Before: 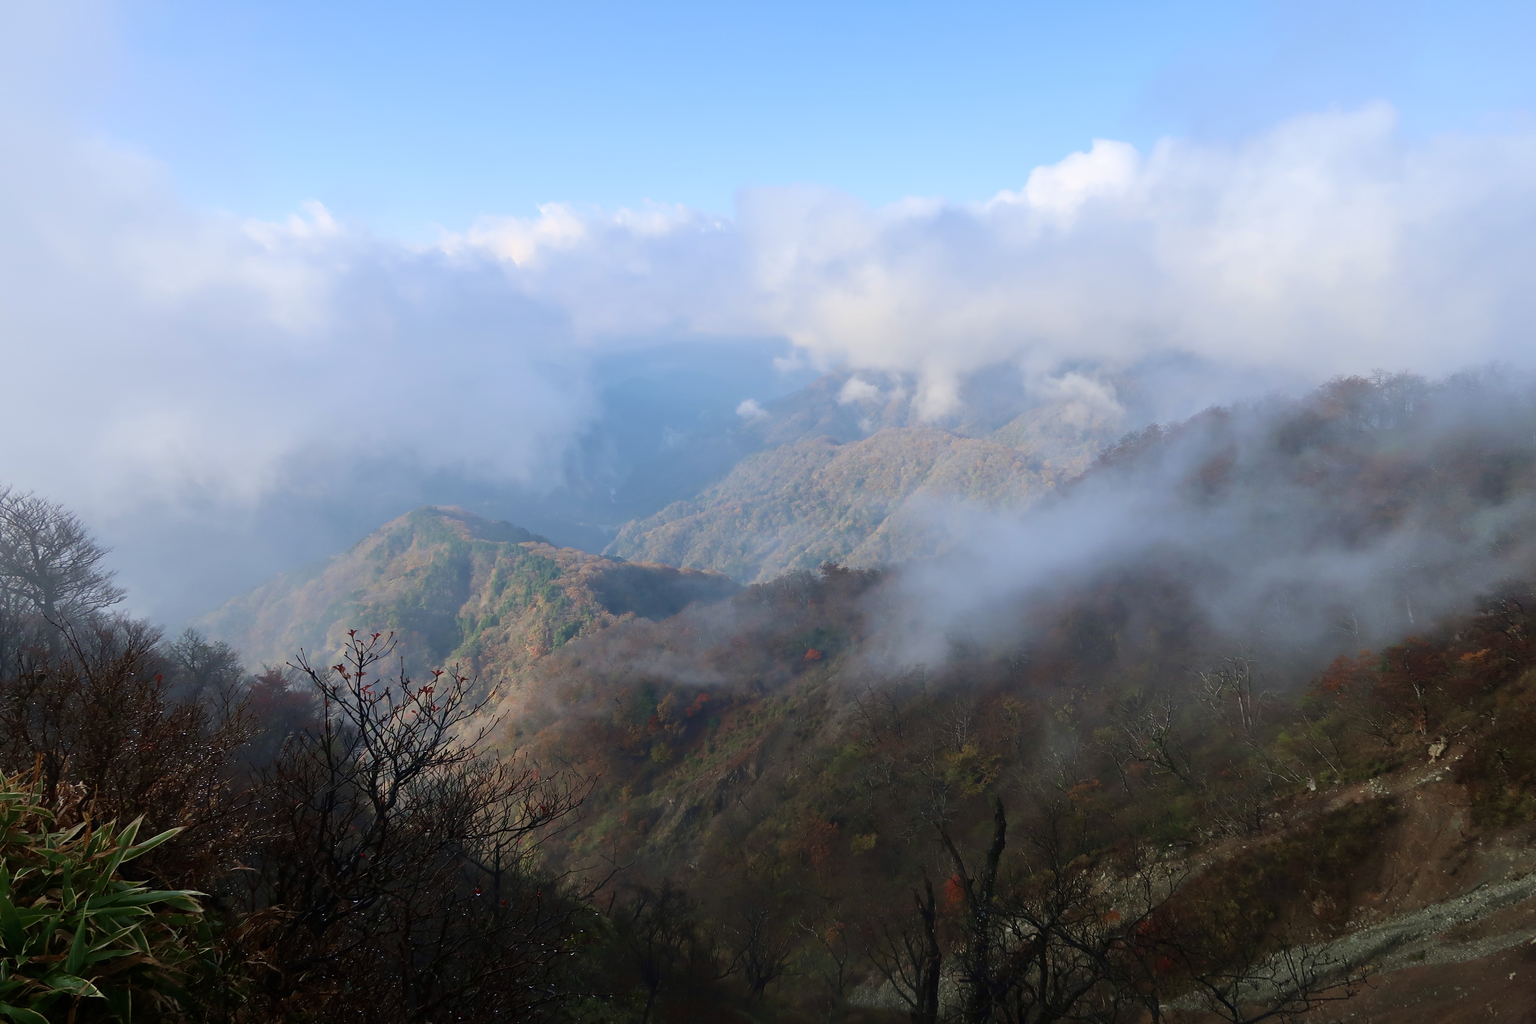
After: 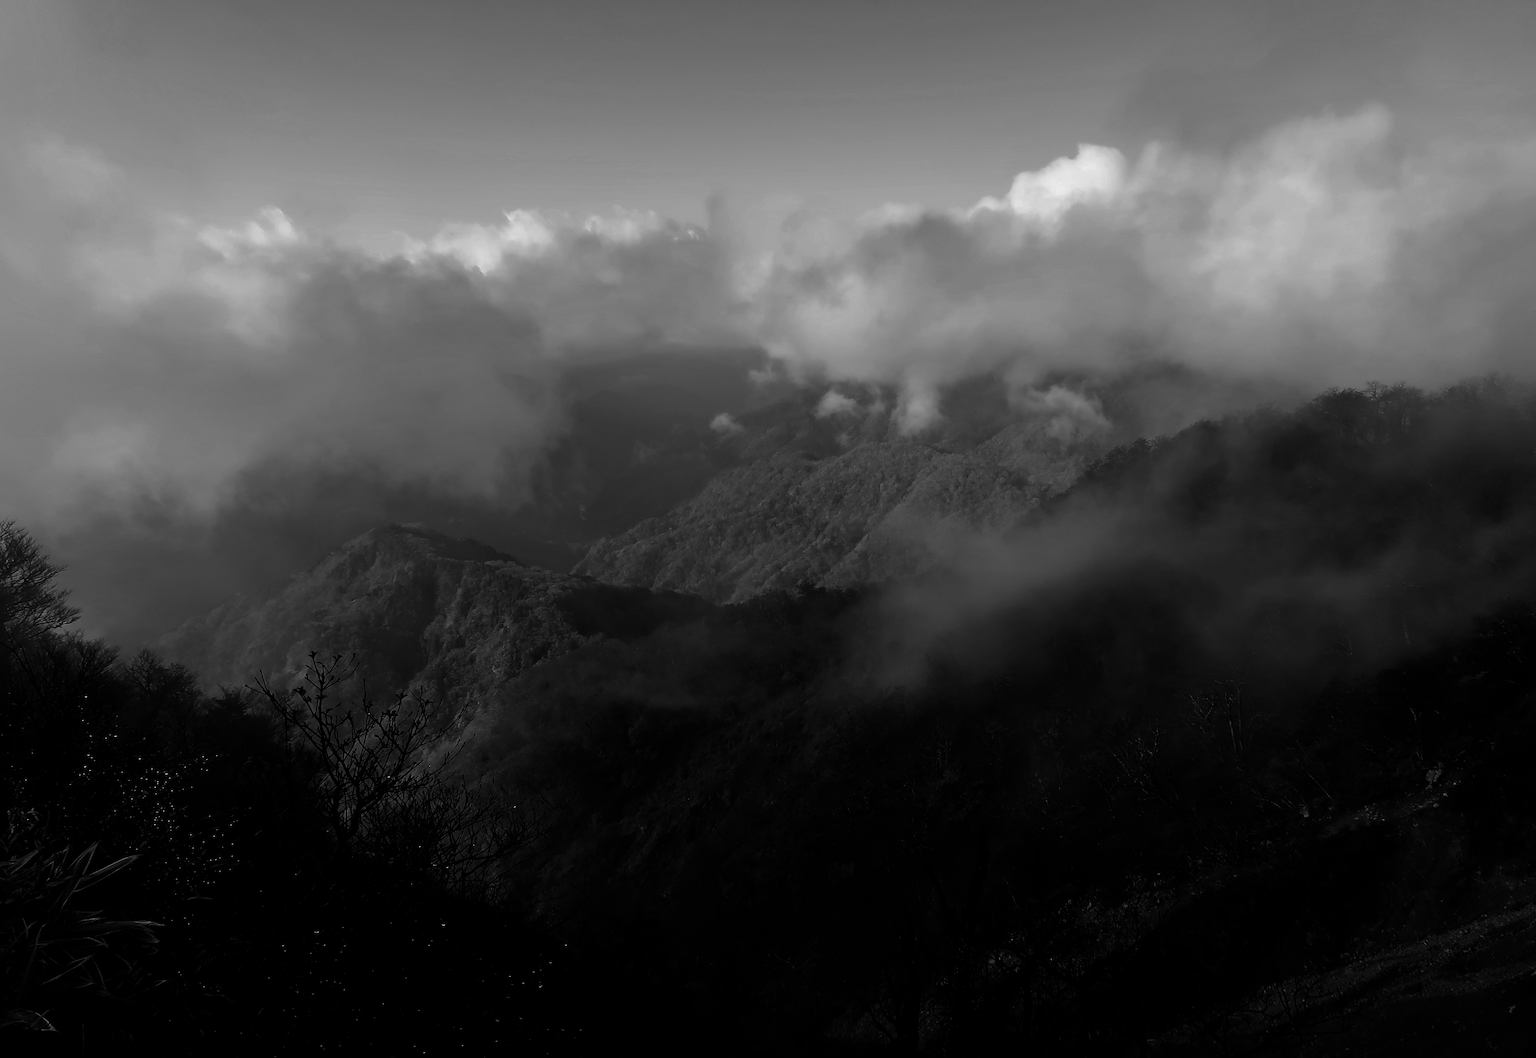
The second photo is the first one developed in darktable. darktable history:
crop and rotate: left 3.238%
contrast brightness saturation: contrast 0.02, brightness -1, saturation -1
color zones: curves: ch1 [(0, 0.525) (0.143, 0.556) (0.286, 0.52) (0.429, 0.5) (0.571, 0.5) (0.714, 0.5) (0.857, 0.503) (1, 0.525)]
